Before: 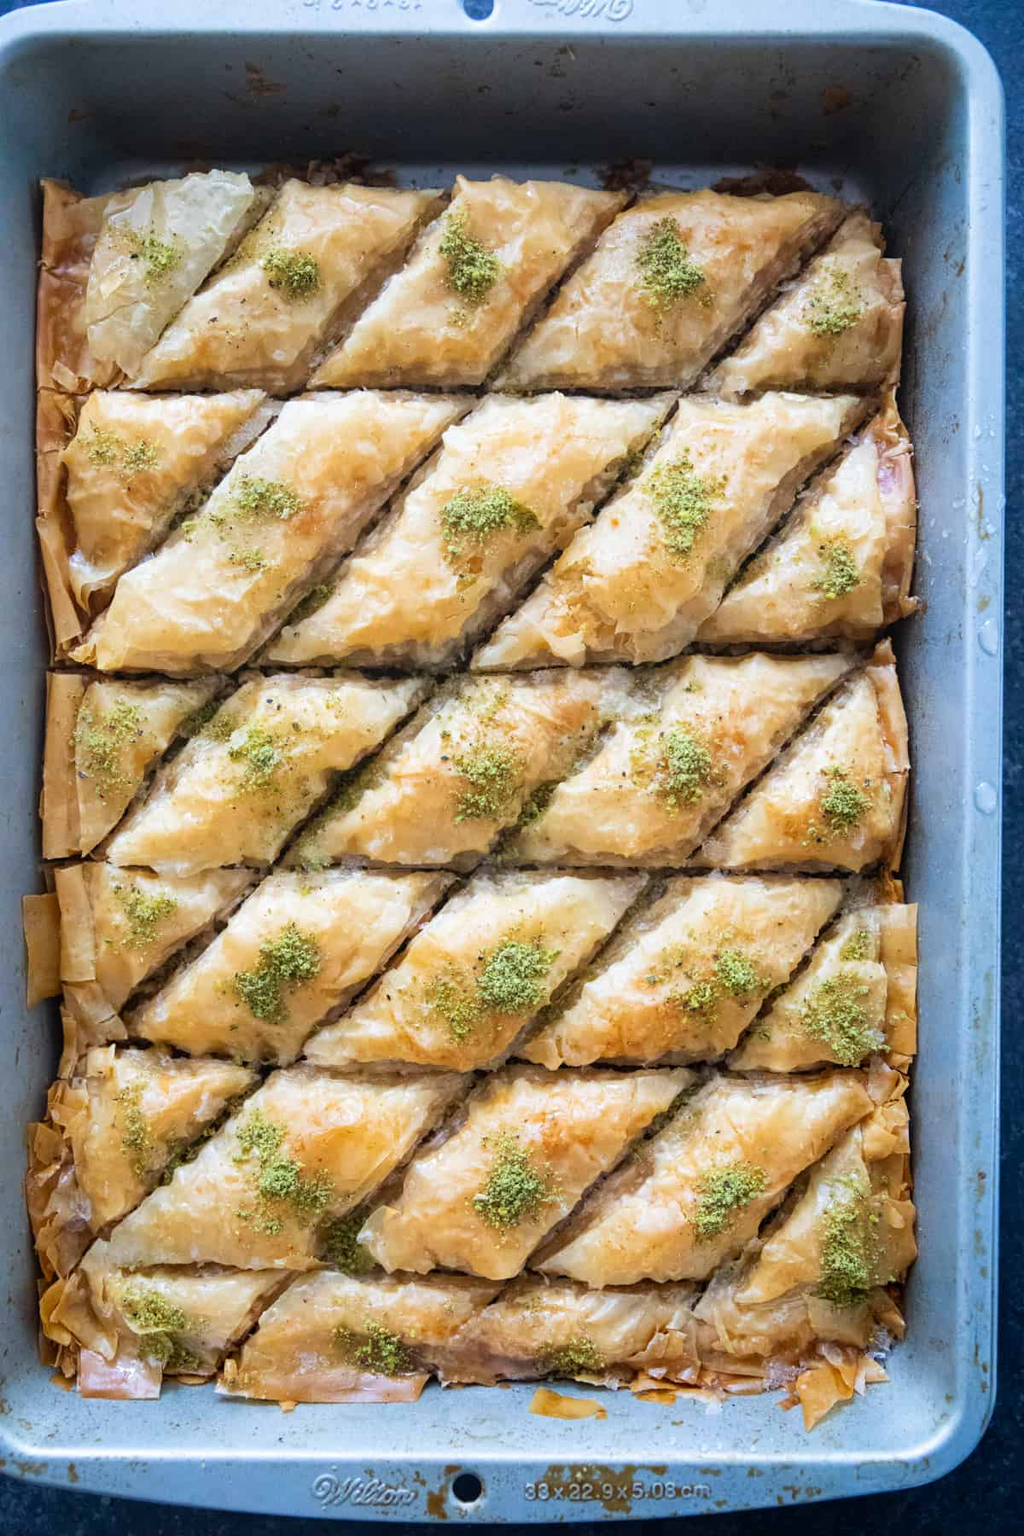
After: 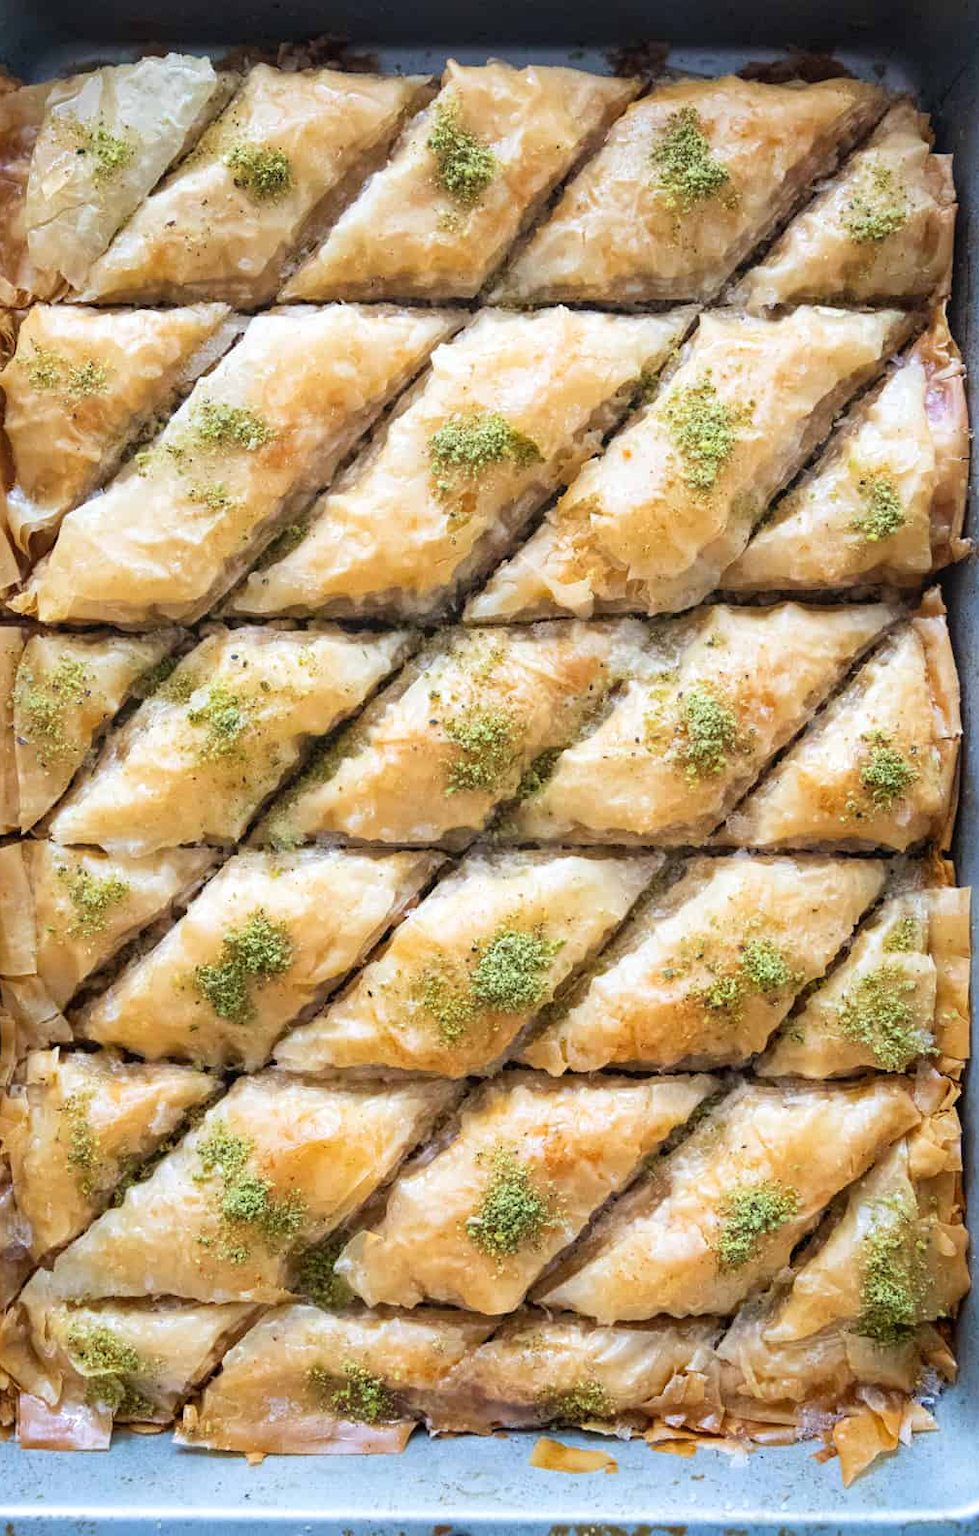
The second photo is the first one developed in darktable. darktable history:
crop: left 6.246%, top 8.049%, right 9.534%, bottom 3.92%
exposure: exposure 0.086 EV, compensate highlight preservation false
